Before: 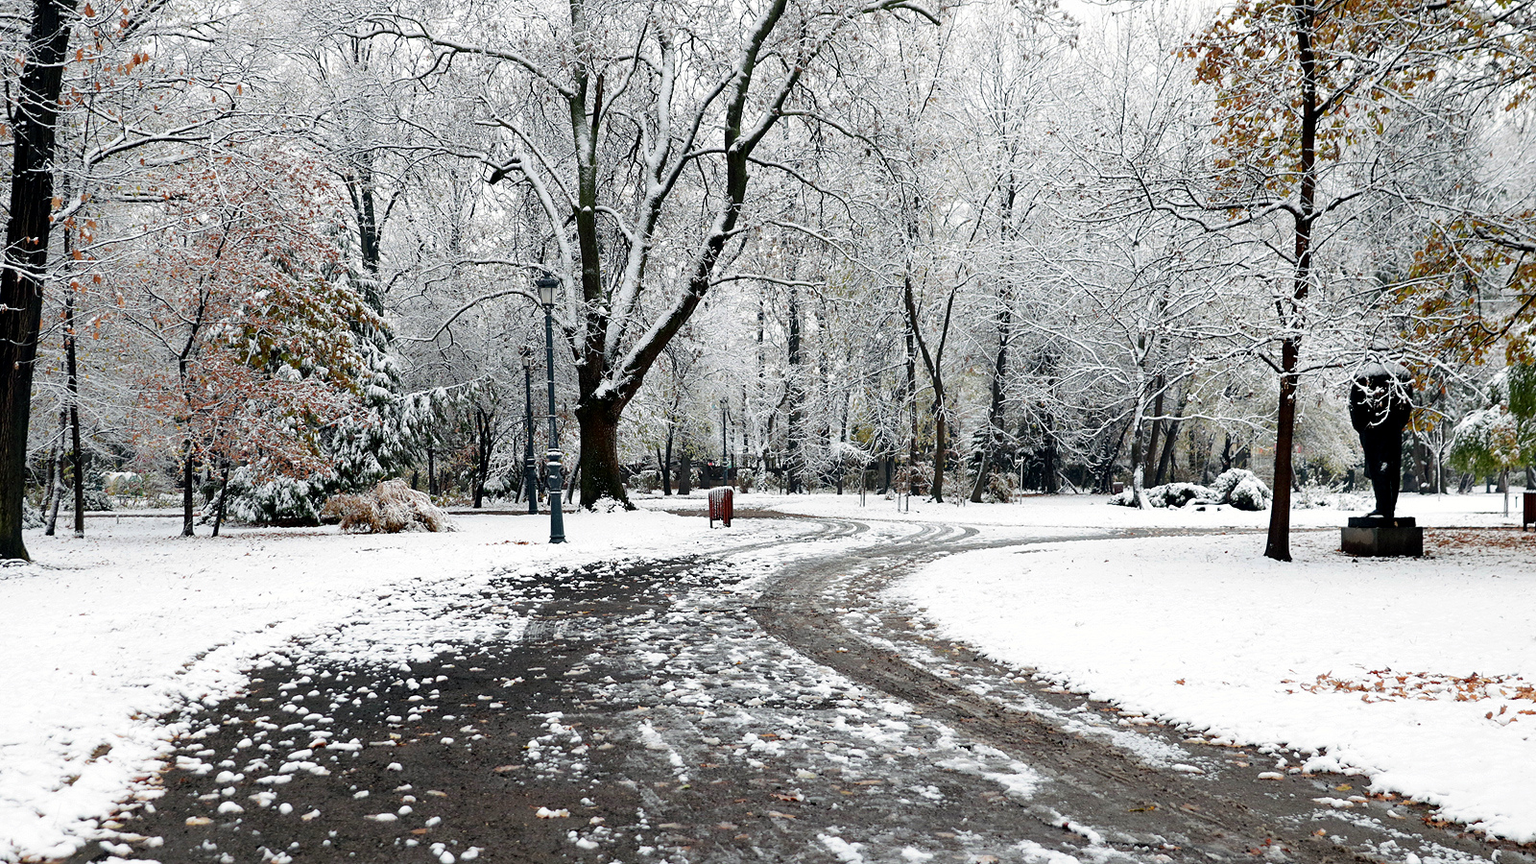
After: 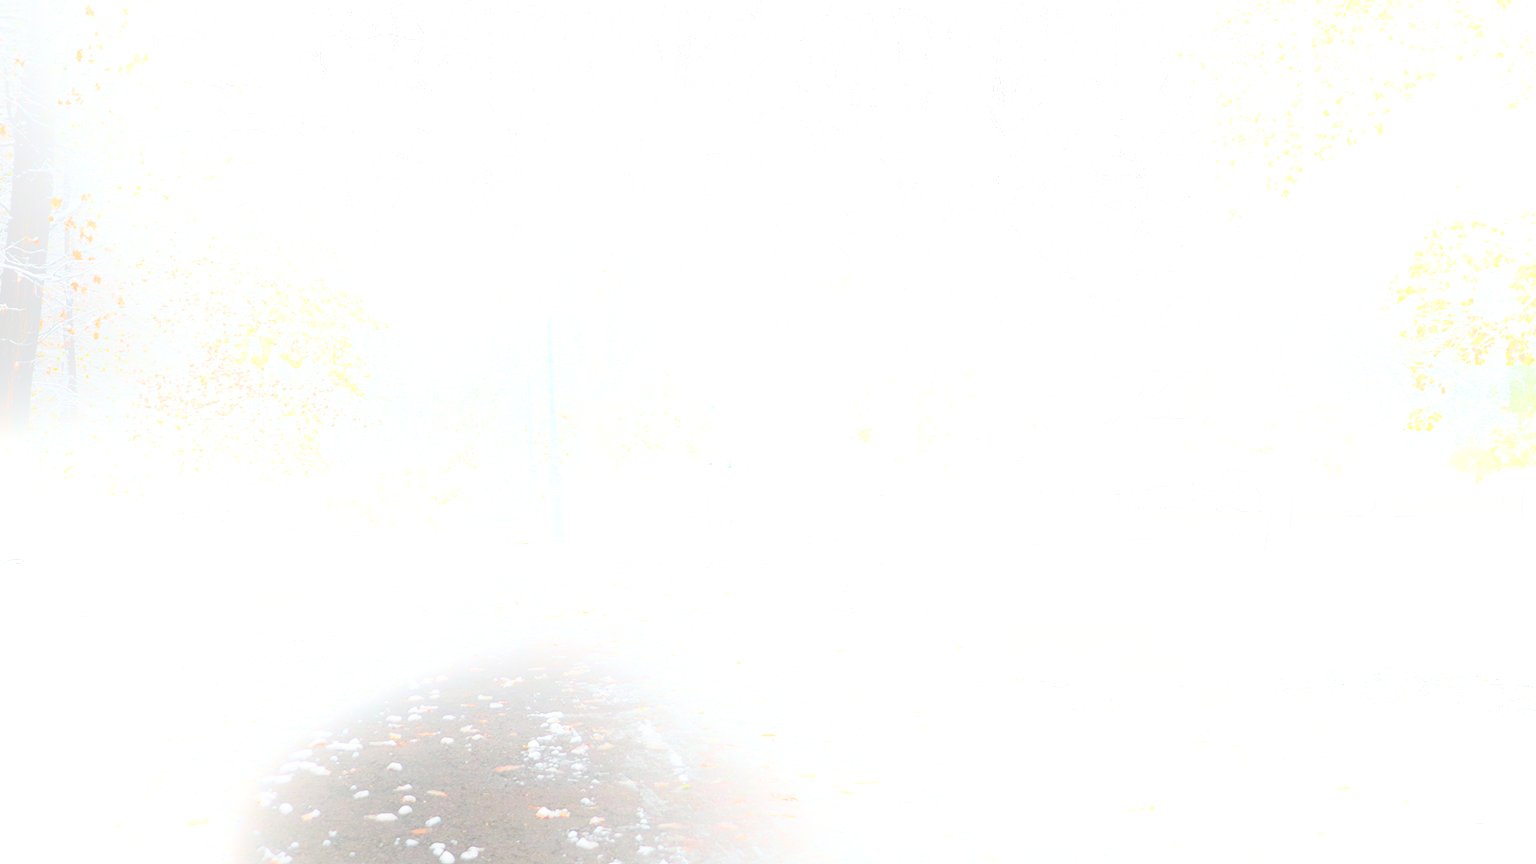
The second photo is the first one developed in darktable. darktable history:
bloom: size 25%, threshold 5%, strength 90%
